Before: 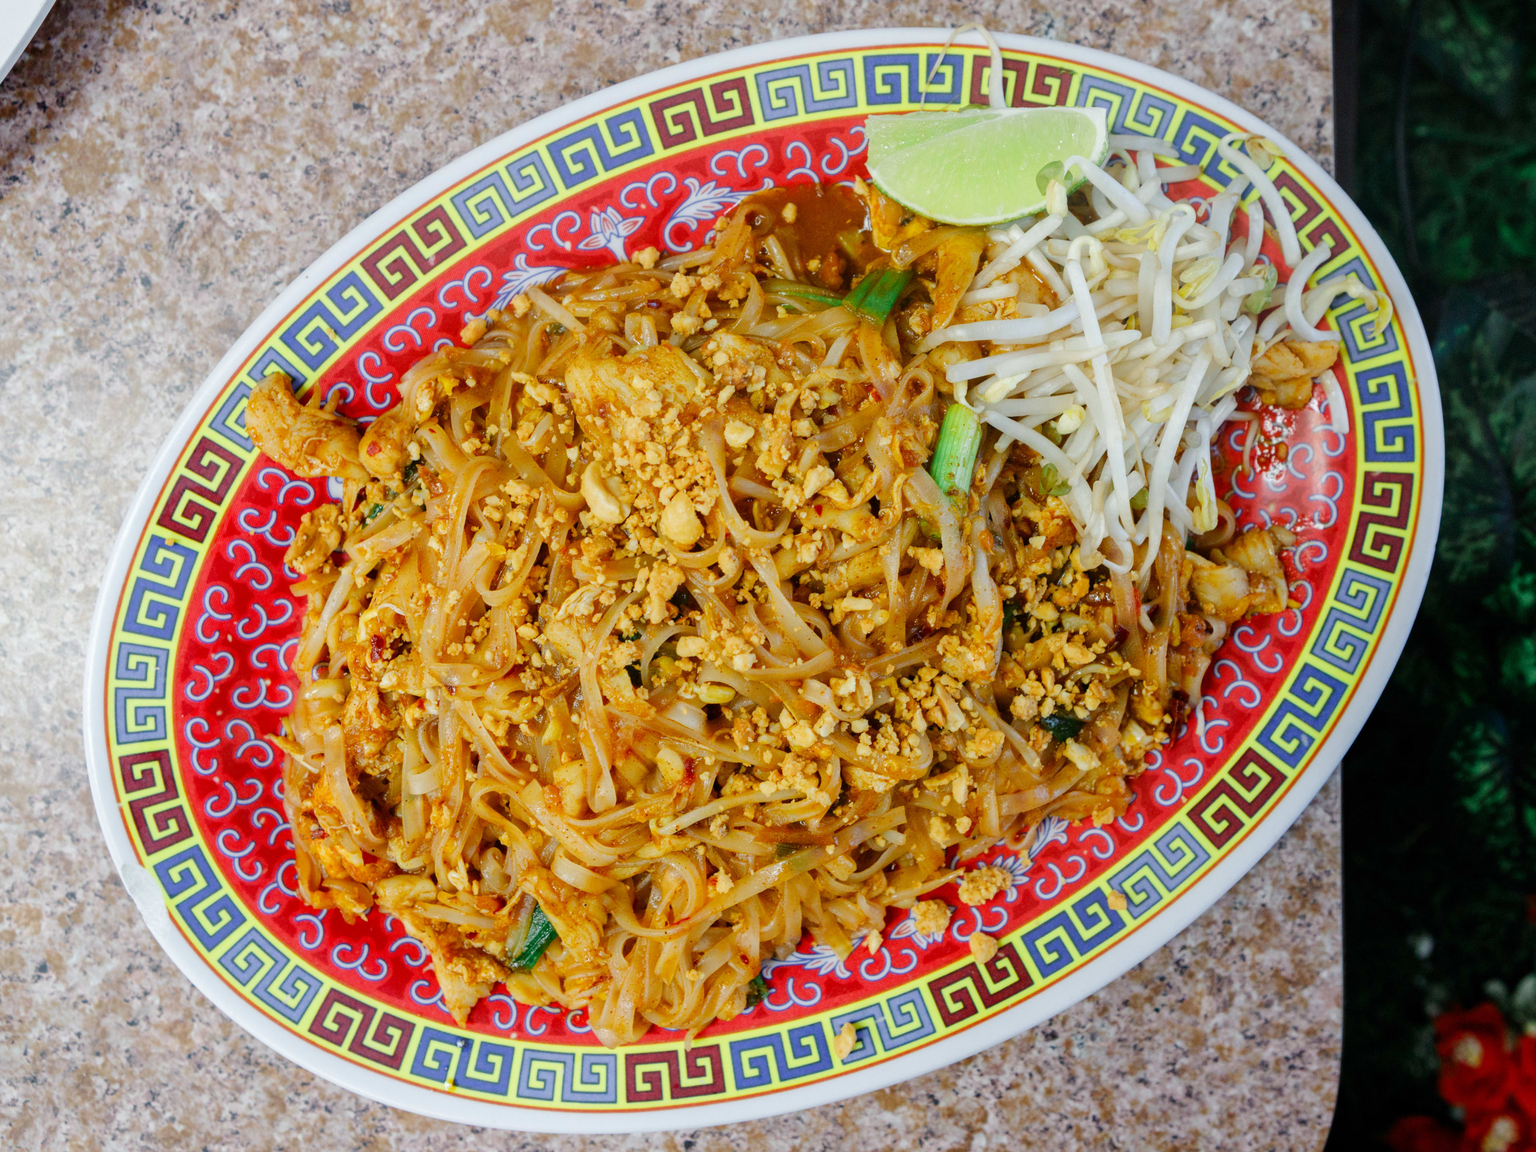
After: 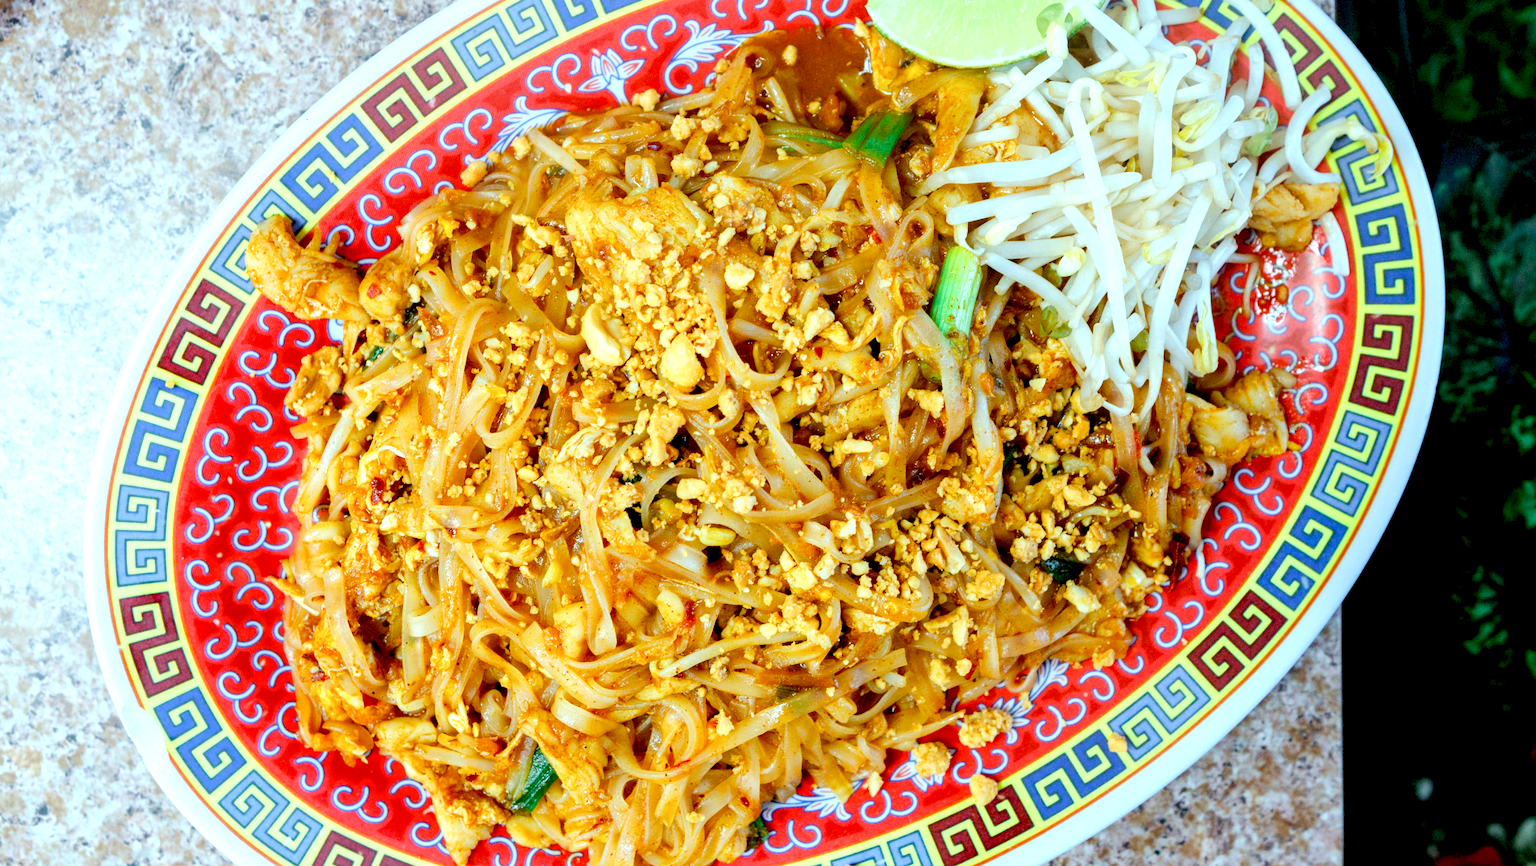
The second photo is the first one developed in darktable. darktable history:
crop: top 13.745%, bottom 11.034%
color correction: highlights a* -10.23, highlights b* -10.19
exposure: black level correction 0.012, exposure 0.701 EV, compensate exposure bias true, compensate highlight preservation false
